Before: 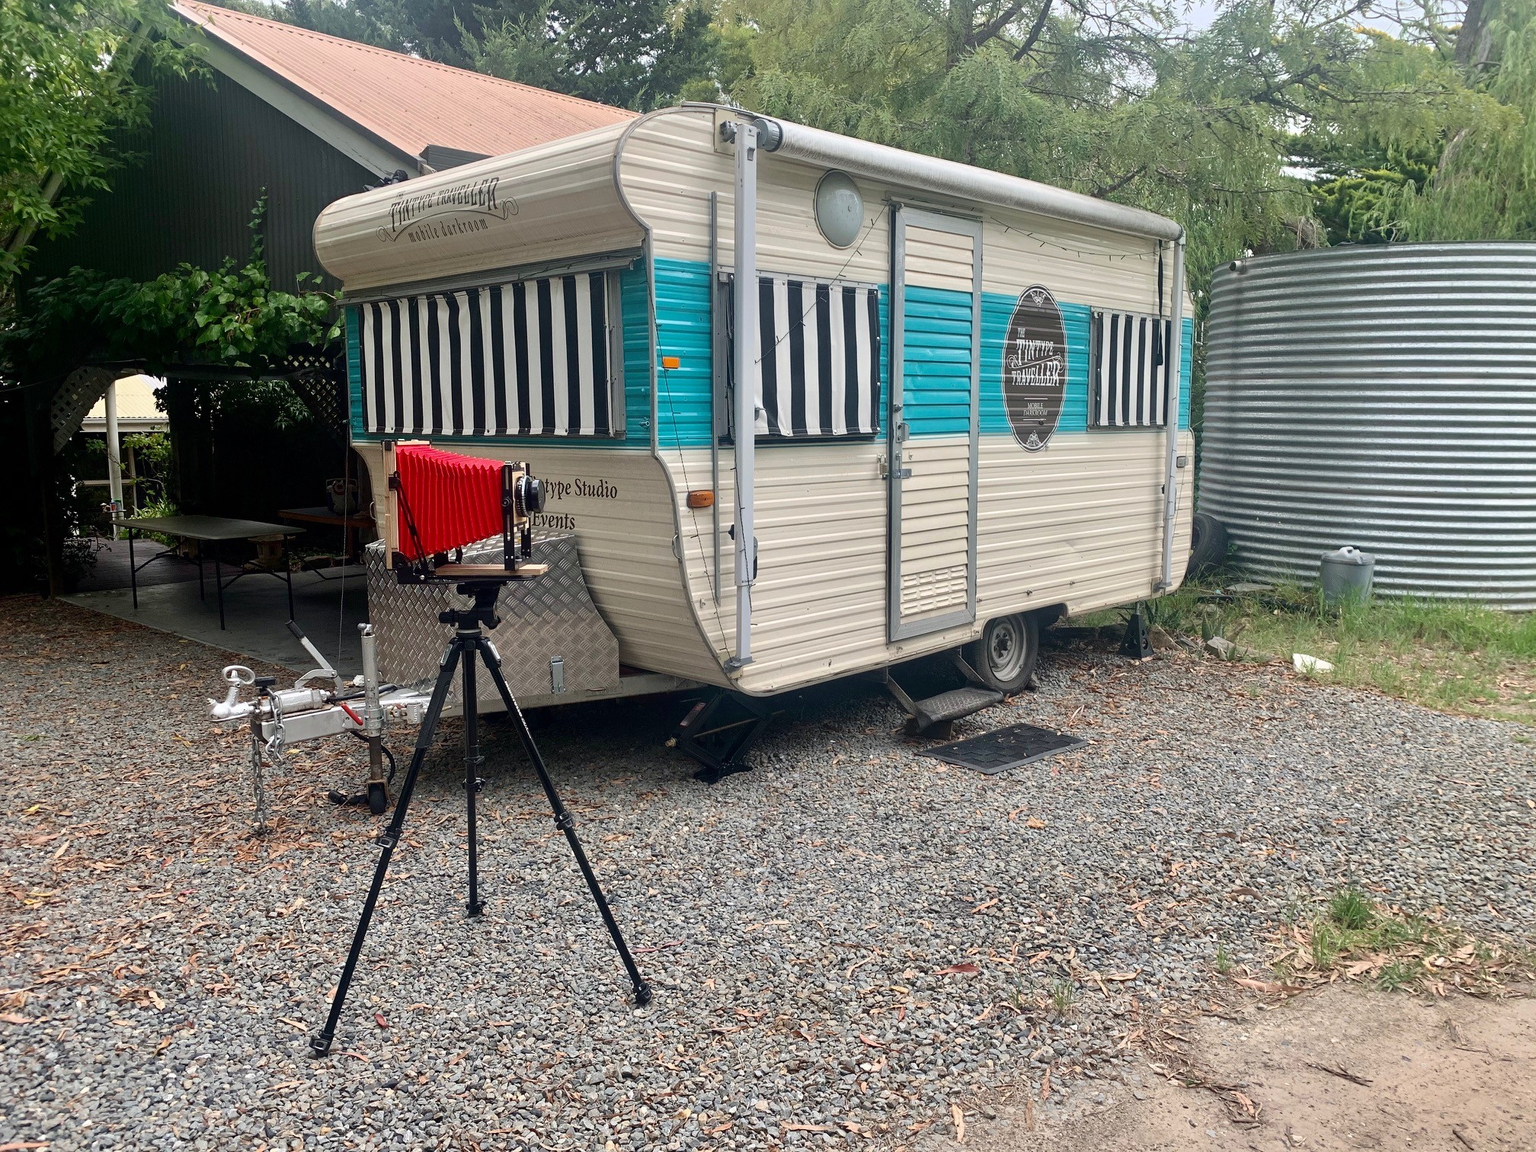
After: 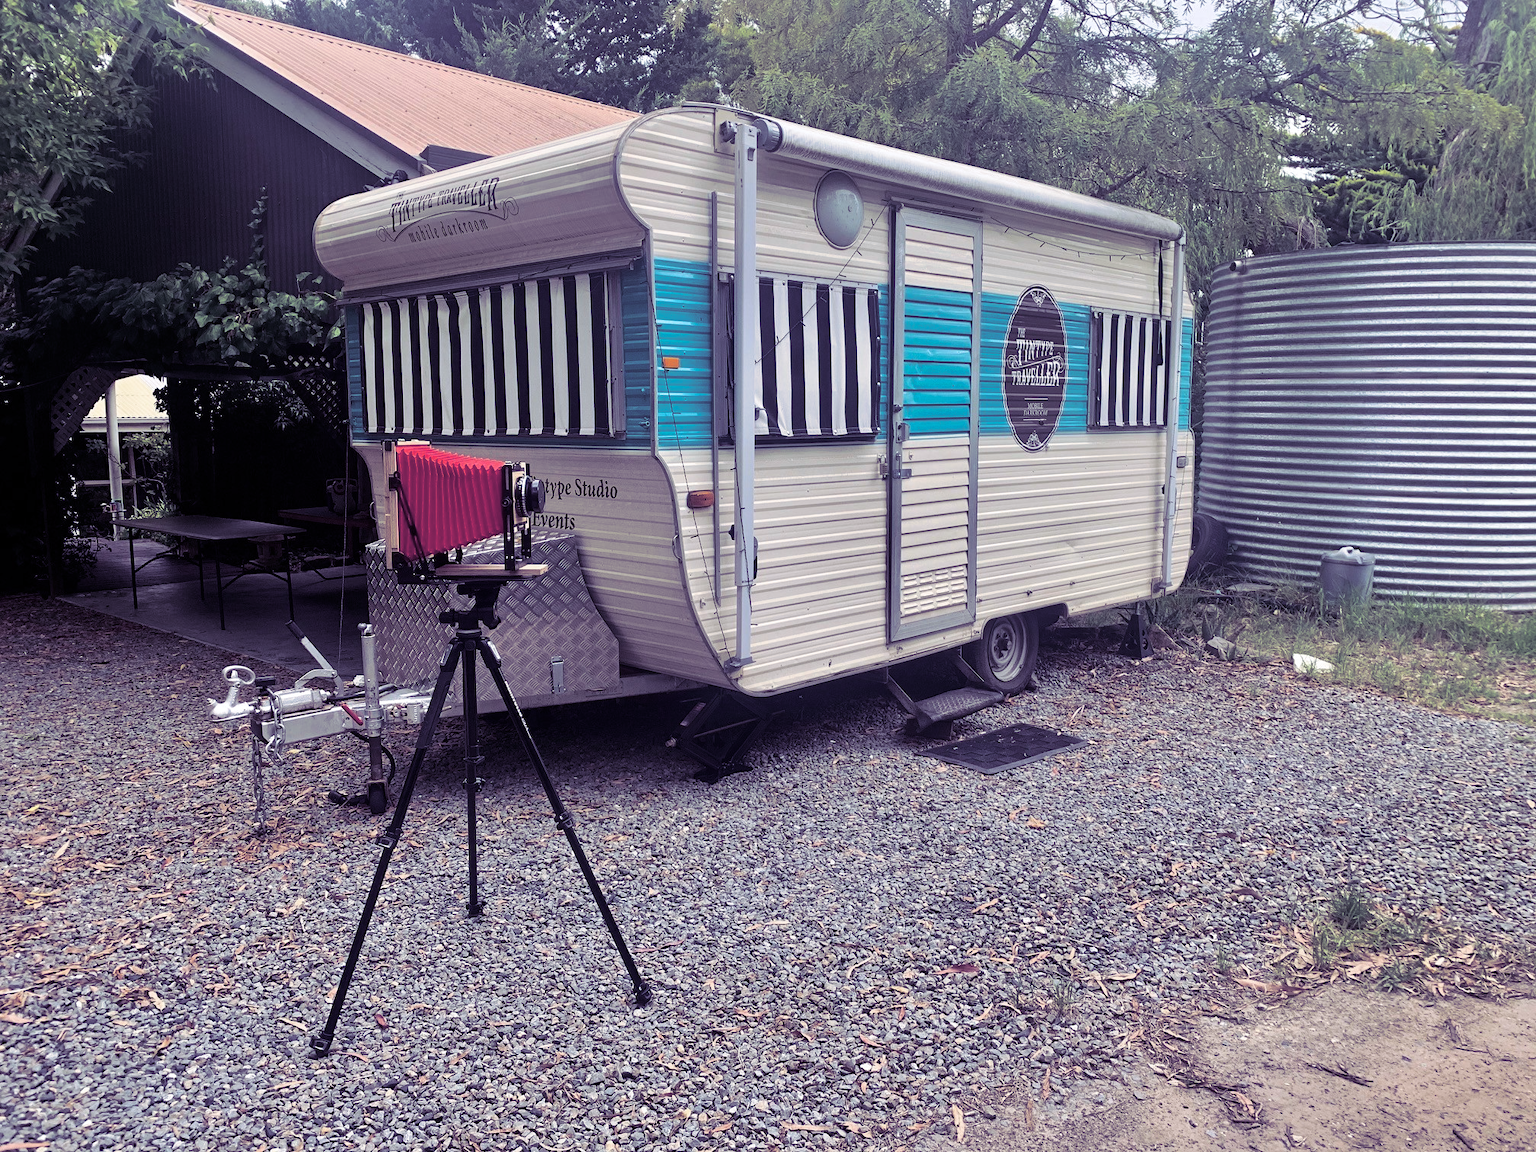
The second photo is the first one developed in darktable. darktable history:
color calibration: illuminant as shot in camera, x 0.358, y 0.373, temperature 4628.91 K
shadows and highlights: shadows 22.7, highlights -48.71, soften with gaussian
split-toning: shadows › hue 255.6°, shadows › saturation 0.66, highlights › hue 43.2°, highlights › saturation 0.68, balance -50.1
